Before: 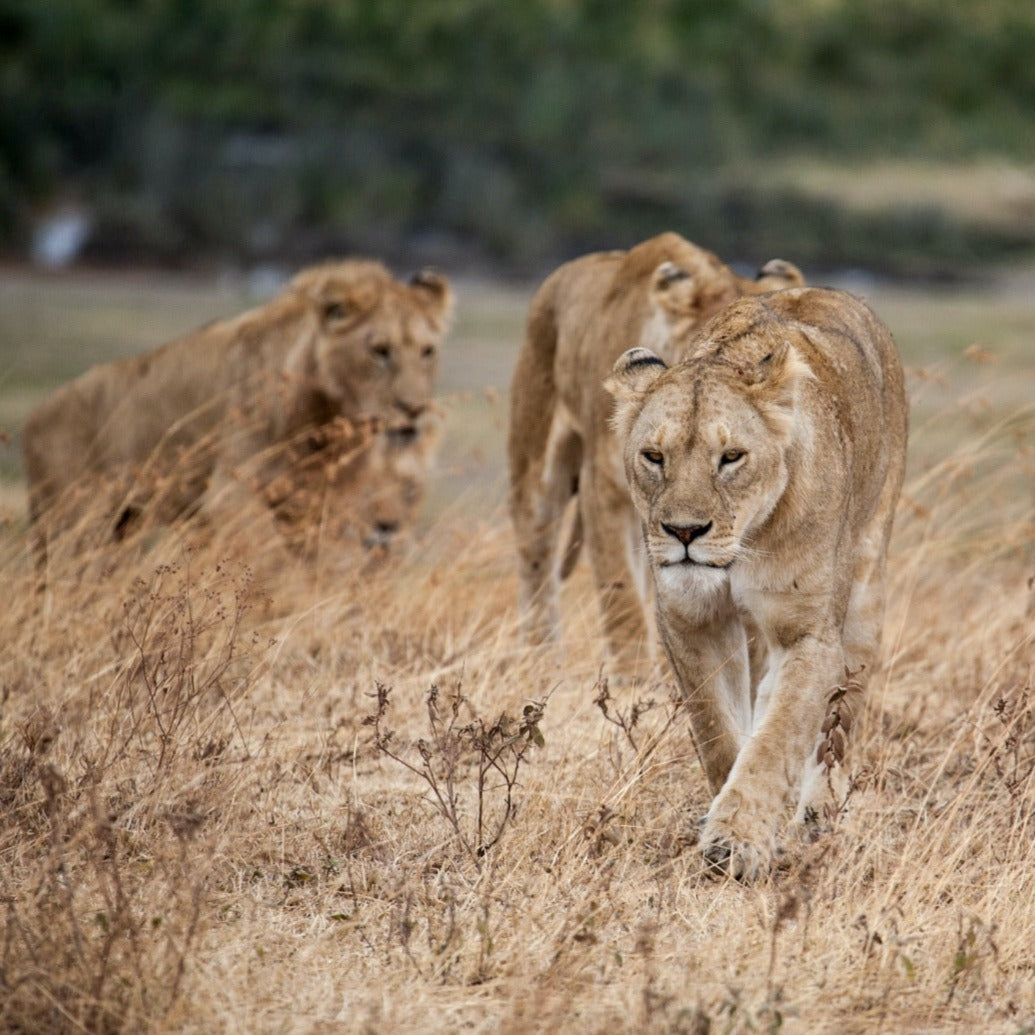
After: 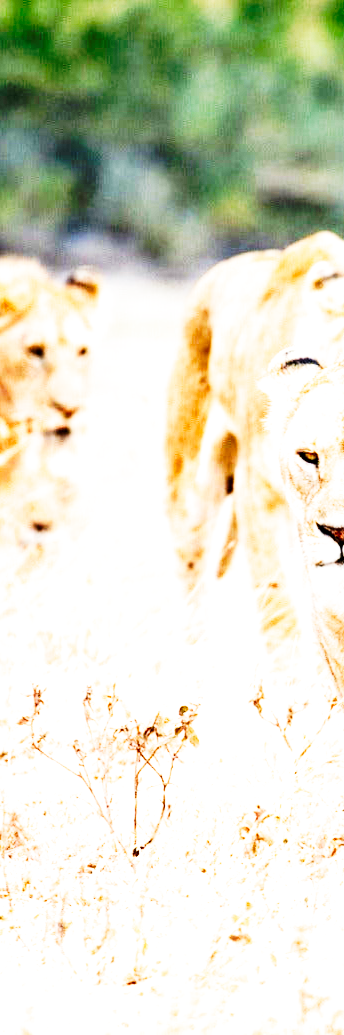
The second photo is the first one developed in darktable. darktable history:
filmic rgb: black relative exposure -5.5 EV, white relative exposure 2.5 EV, threshold 3 EV, target black luminance 0%, hardness 4.51, latitude 67.35%, contrast 1.453, shadows ↔ highlights balance -3.52%, preserve chrominance no, color science v4 (2020), contrast in shadows soft, enable highlight reconstruction true
tone curve: curves: ch0 [(0, 0) (0.003, 0.003) (0.011, 0.013) (0.025, 0.028) (0.044, 0.05) (0.069, 0.078) (0.1, 0.113) (0.136, 0.153) (0.177, 0.2) (0.224, 0.271) (0.277, 0.374) (0.335, 0.47) (0.399, 0.574) (0.468, 0.688) (0.543, 0.79) (0.623, 0.859) (0.709, 0.919) (0.801, 0.957) (0.898, 0.978) (1, 1)], preserve colors none
crop: left 33.36%, right 33.36%
exposure: black level correction 0, exposure 1.55 EV, compensate exposure bias true, compensate highlight preservation false
